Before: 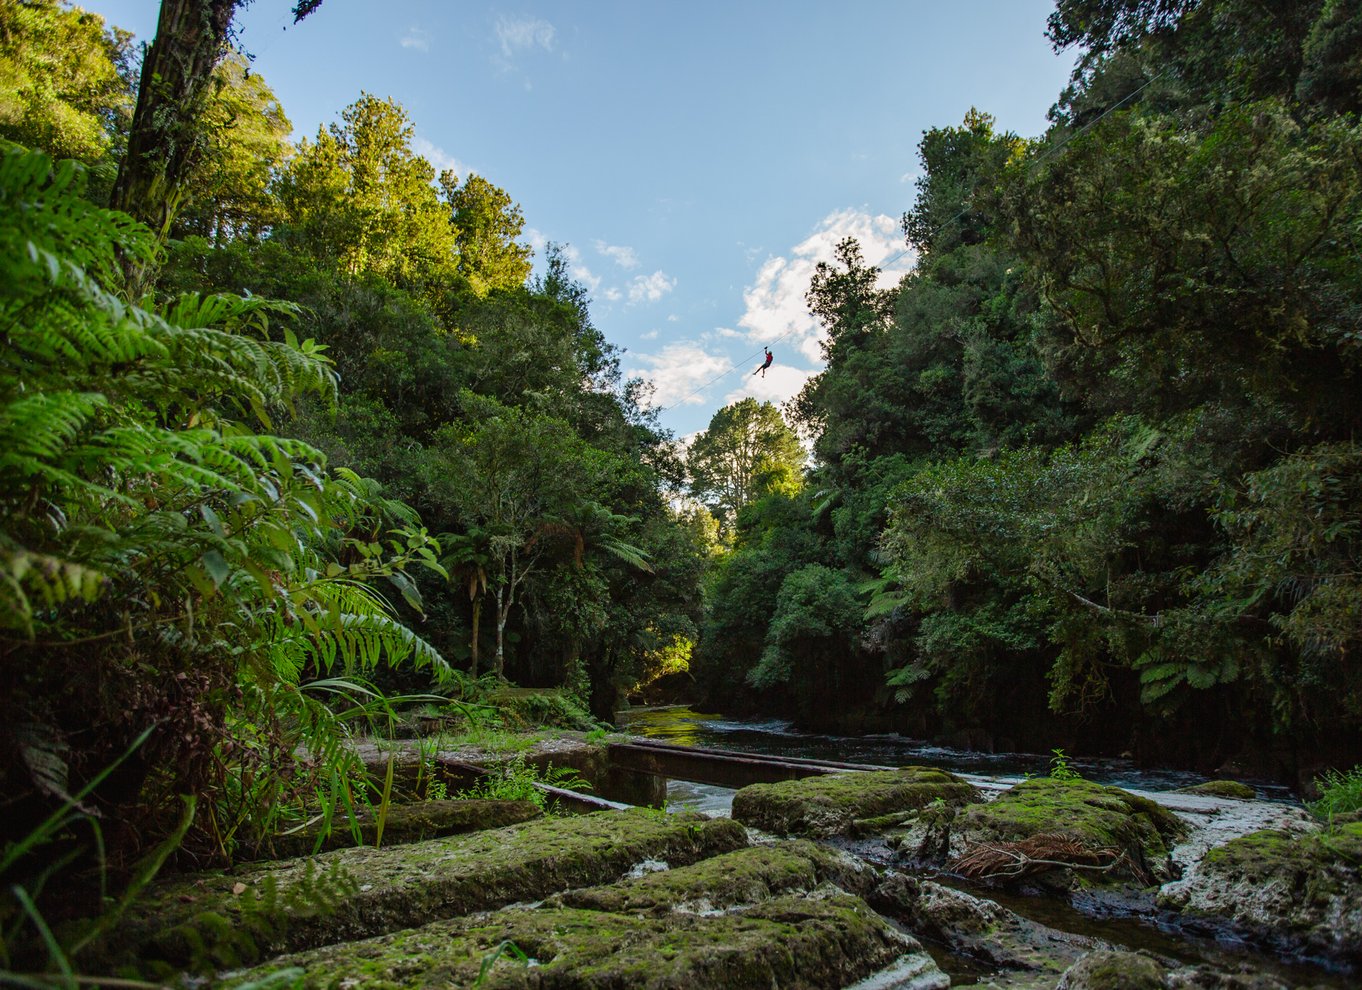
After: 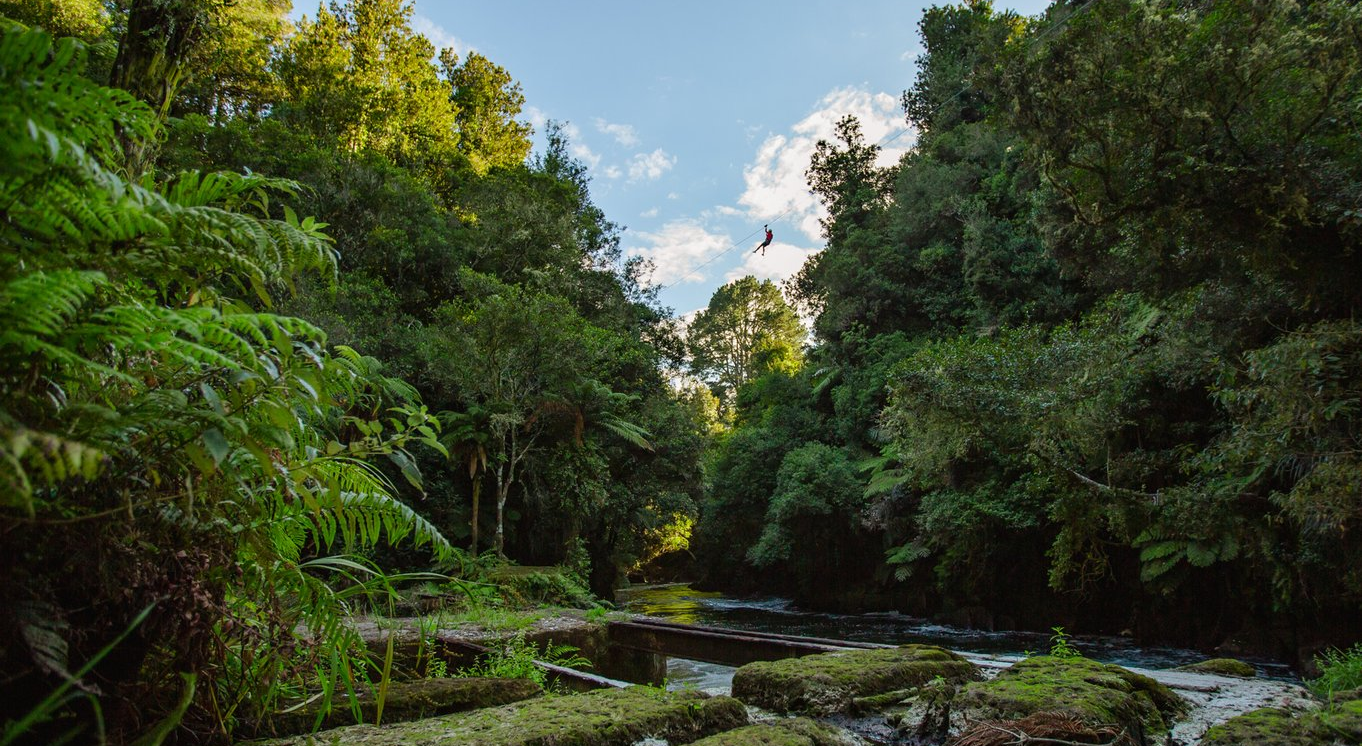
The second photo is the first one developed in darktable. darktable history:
crop and rotate: top 12.336%, bottom 12.222%
